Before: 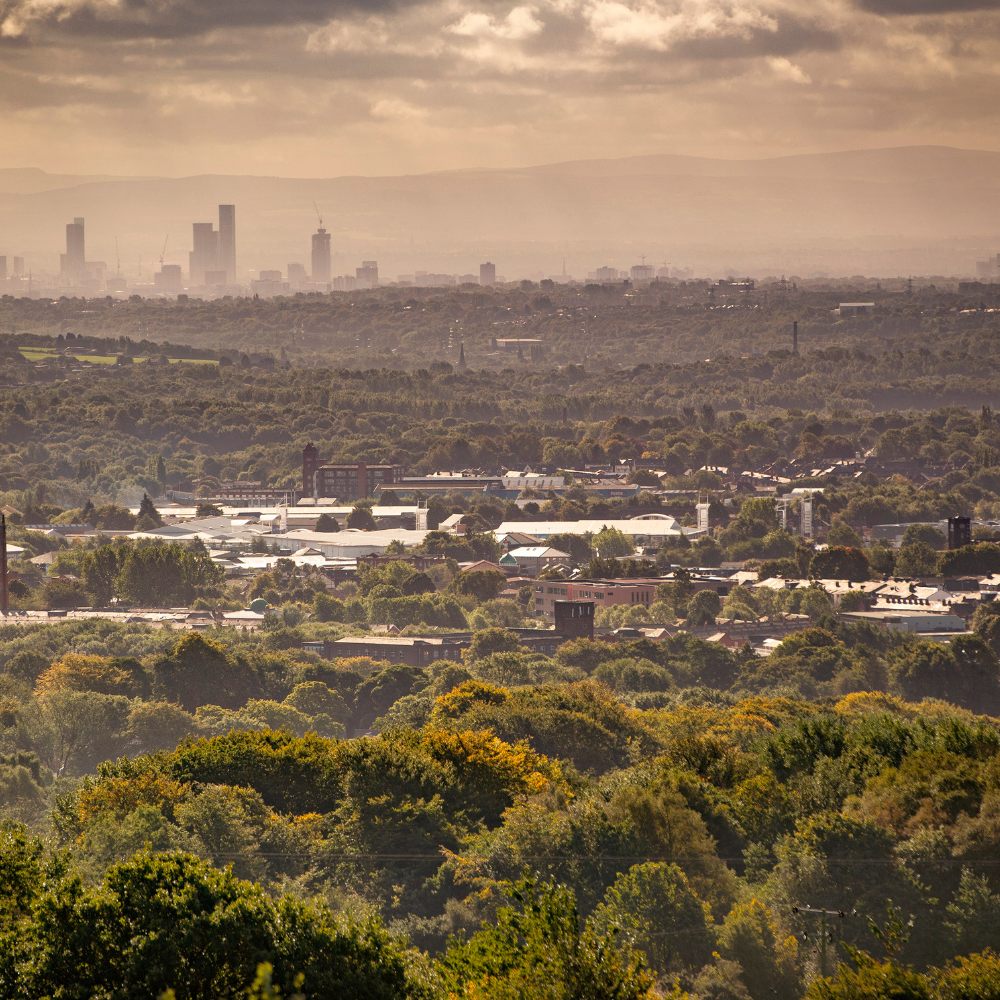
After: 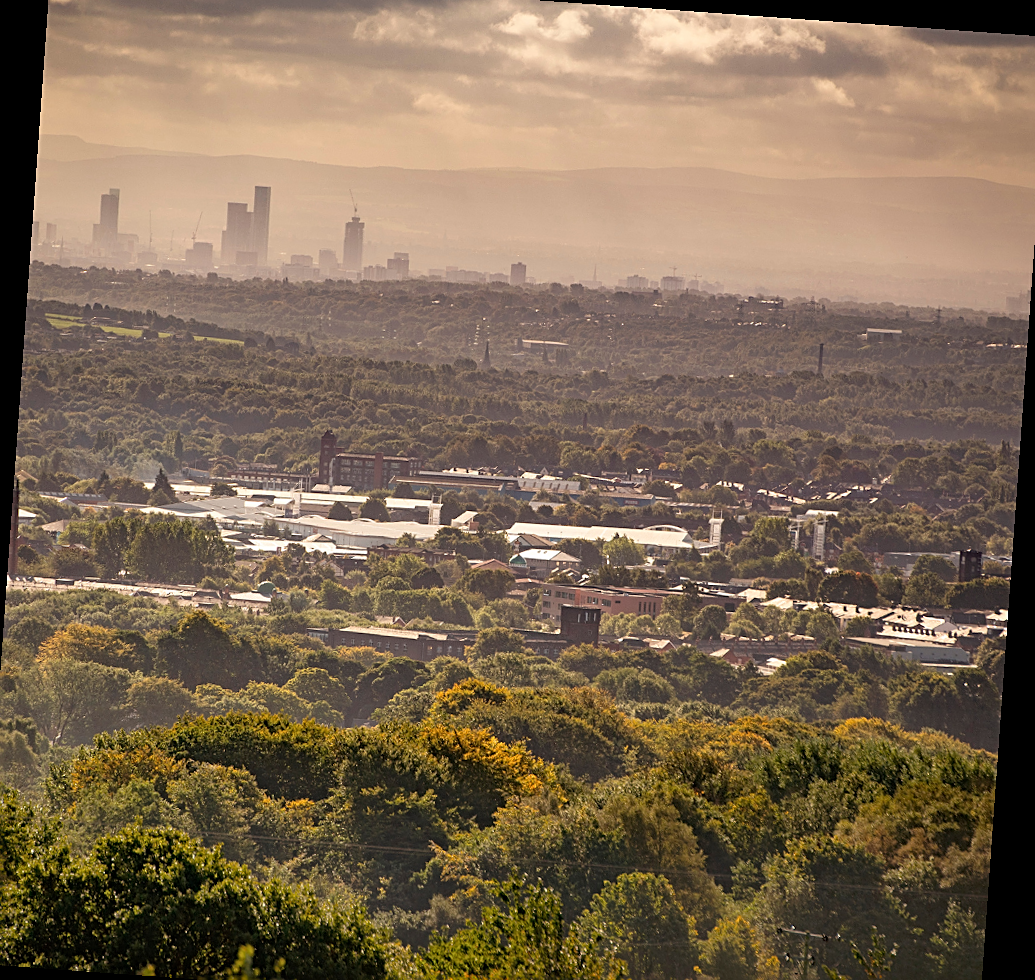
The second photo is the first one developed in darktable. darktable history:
sharpen: on, module defaults
crop: left 1.964%, top 3.251%, right 1.122%, bottom 4.933%
rotate and perspective: rotation 4.1°, automatic cropping off
